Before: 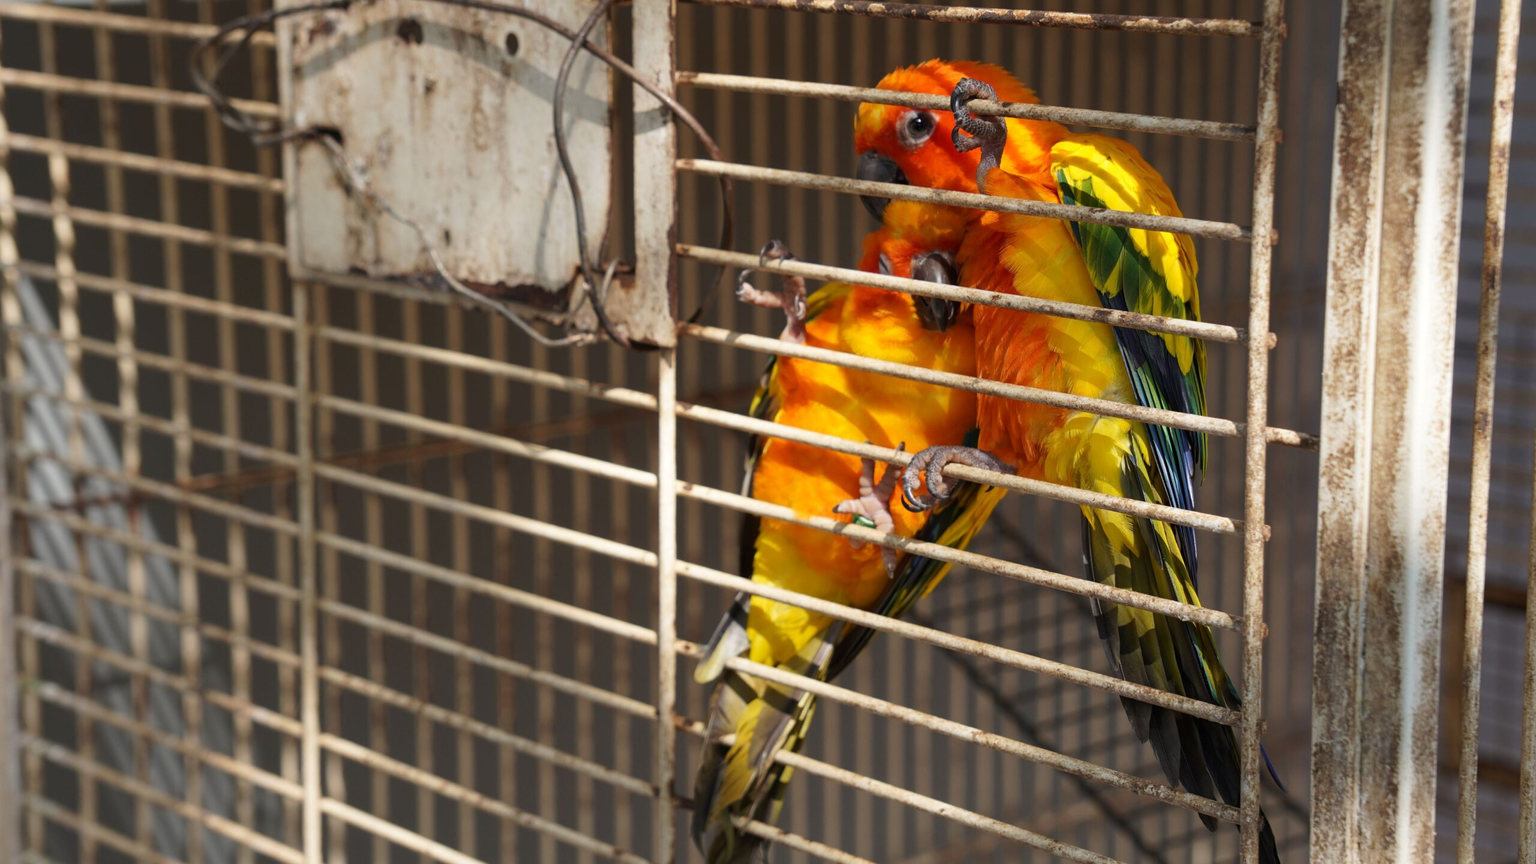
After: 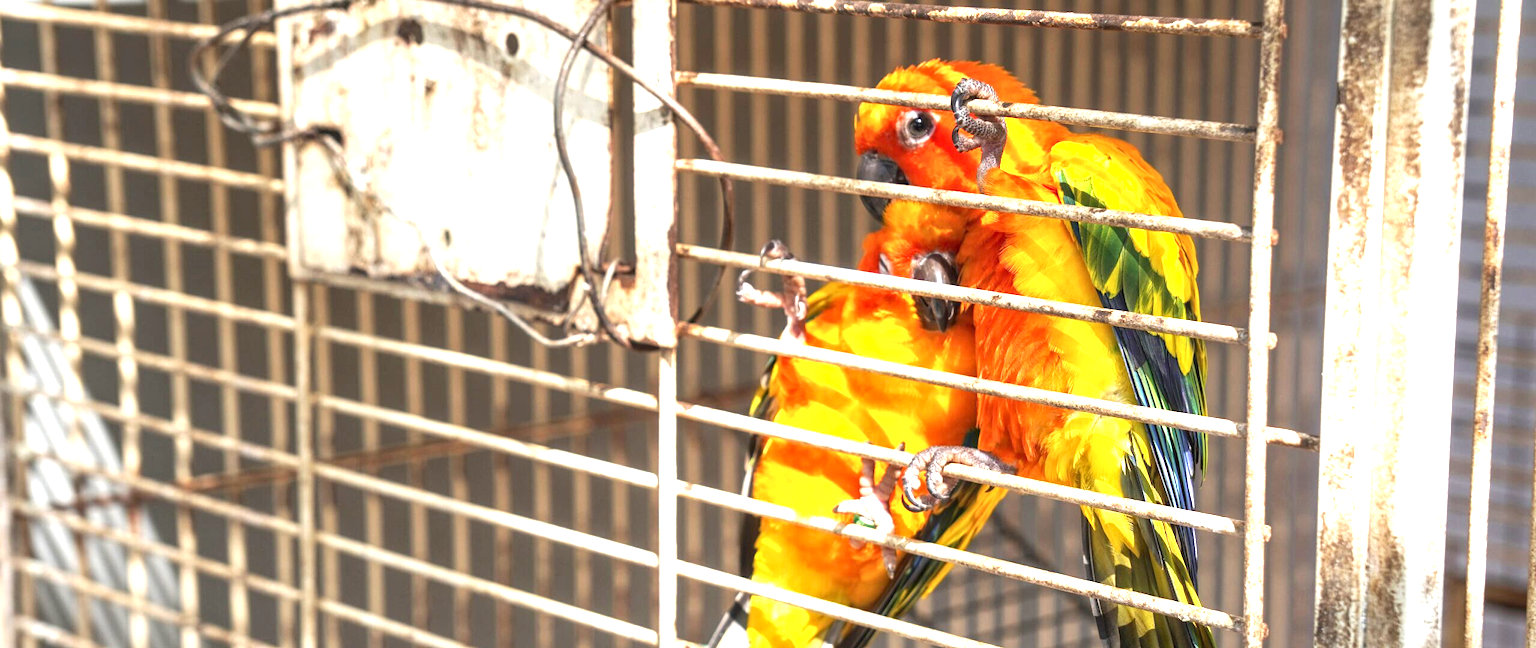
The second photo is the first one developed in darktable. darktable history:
crop: bottom 24.988%
exposure: black level correction 0, exposure 1.741 EV, compensate exposure bias true, compensate highlight preservation false
local contrast: detail 130%
